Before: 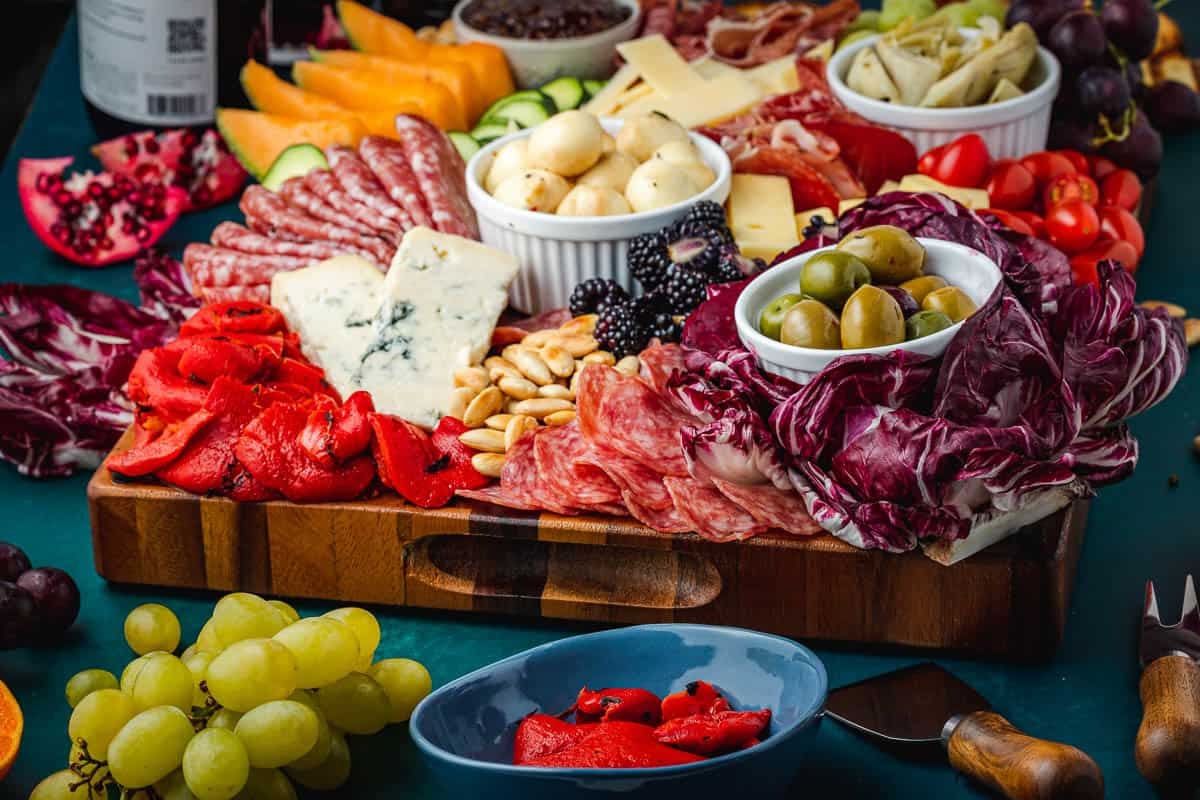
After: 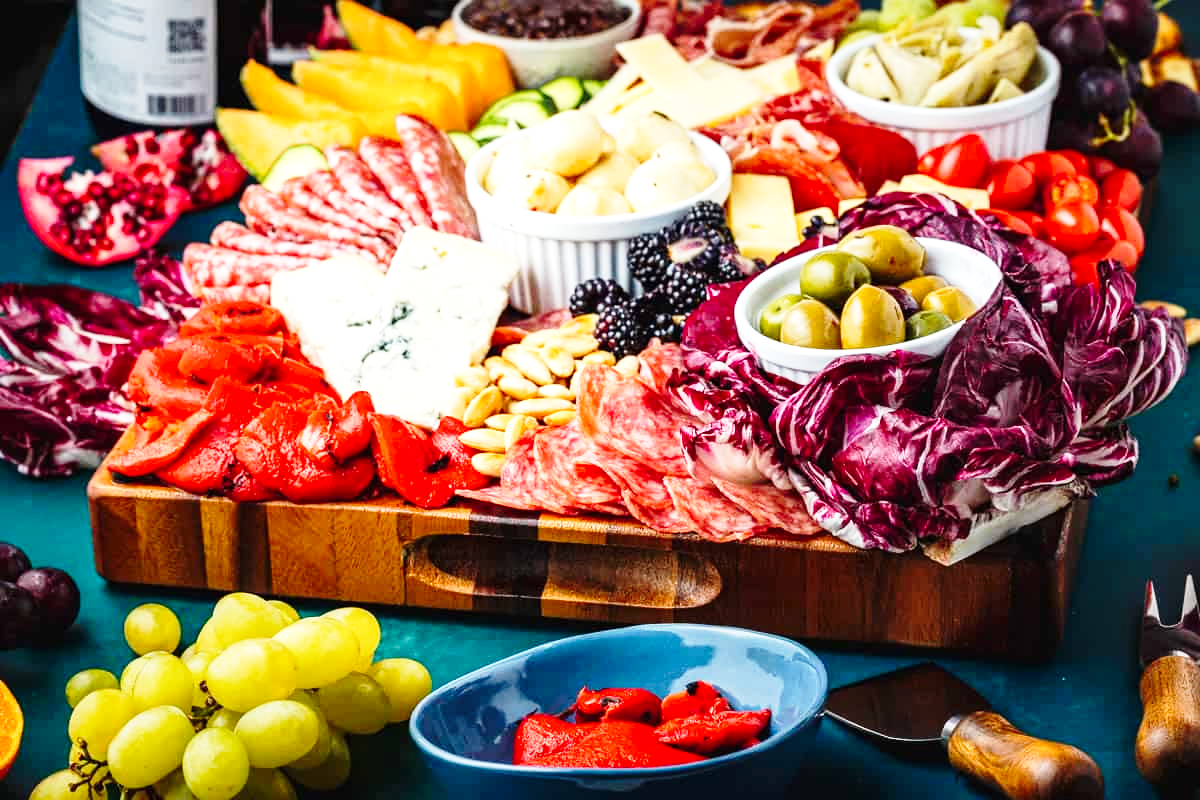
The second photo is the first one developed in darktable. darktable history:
base curve: curves: ch0 [(0, 0) (0.028, 0.03) (0.121, 0.232) (0.46, 0.748) (0.859, 0.968) (1, 1)], preserve colors none
exposure: black level correction 0.001, exposure 0.5 EV, compensate exposure bias true, compensate highlight preservation false
